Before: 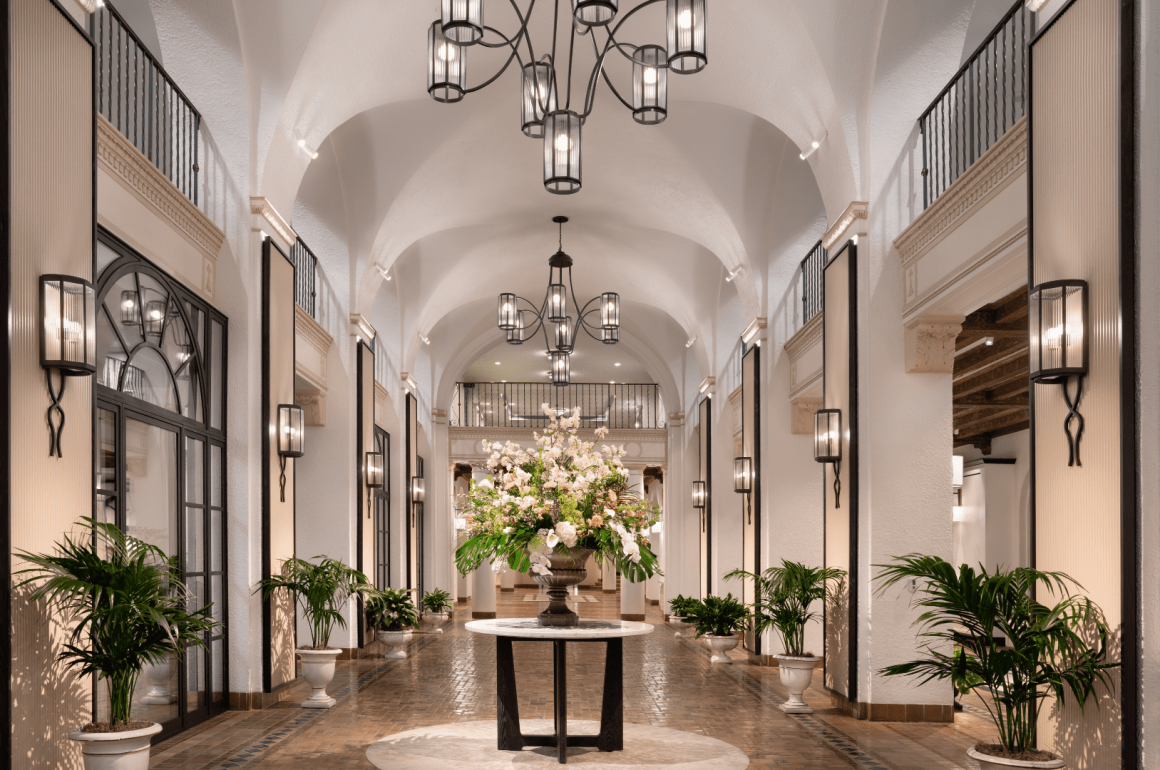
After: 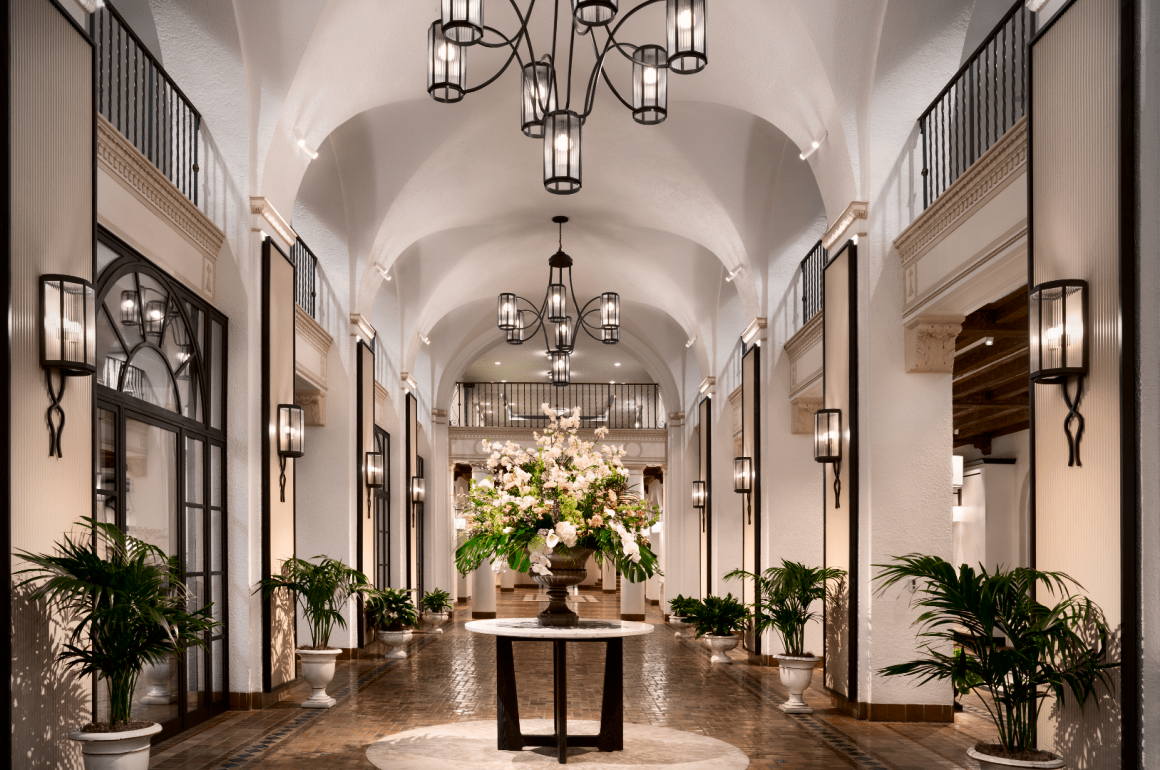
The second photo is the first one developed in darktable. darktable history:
vignetting: on, module defaults
contrast brightness saturation: contrast 0.2, brightness -0.104, saturation 0.098
